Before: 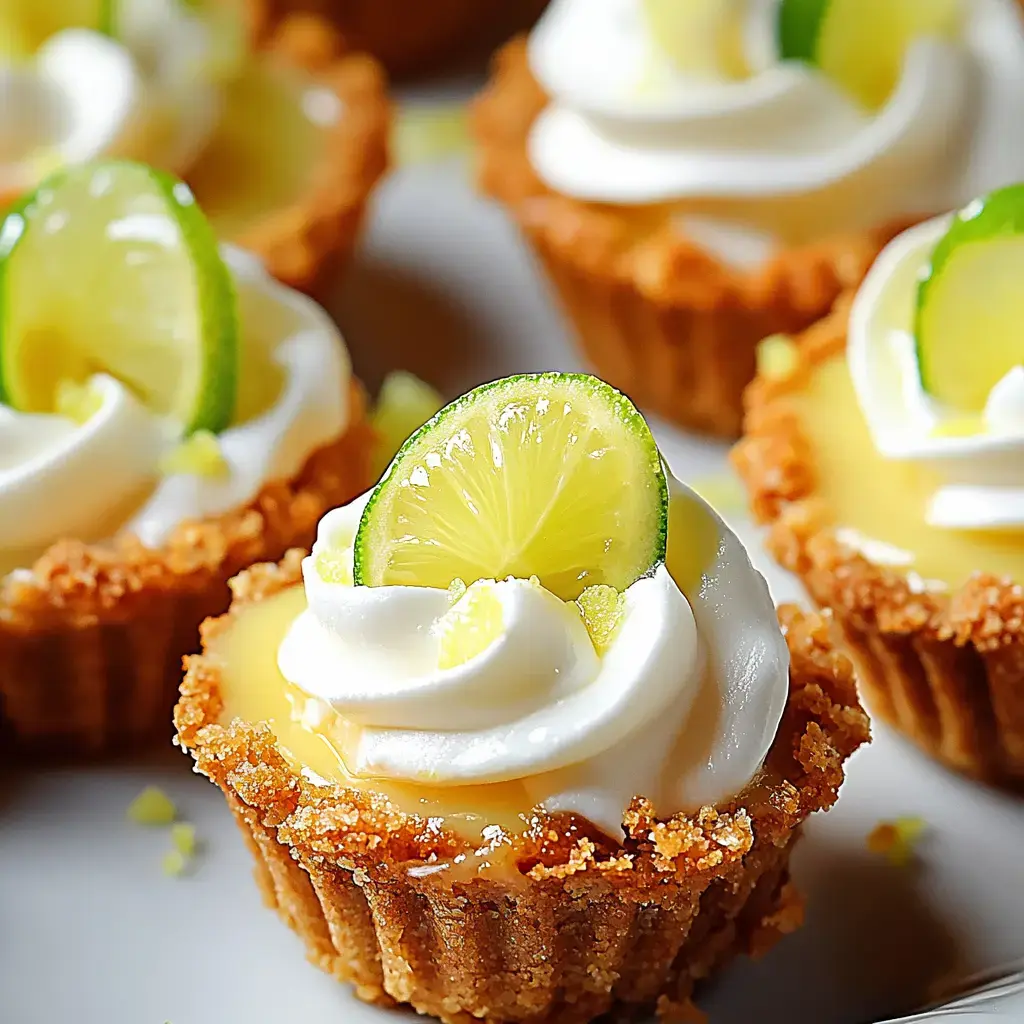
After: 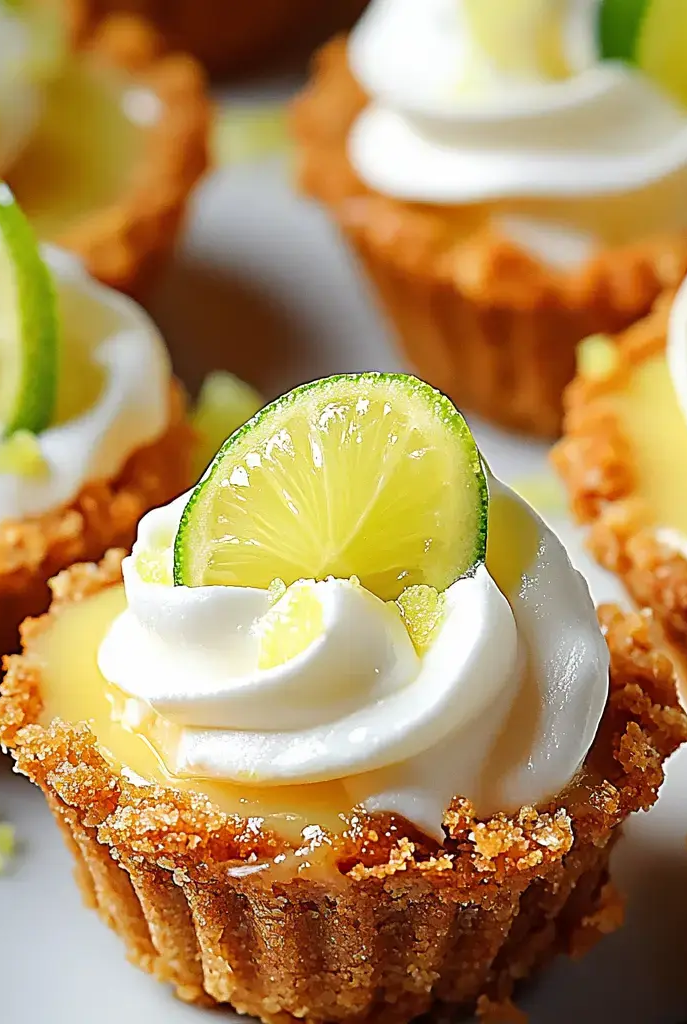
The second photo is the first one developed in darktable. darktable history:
crop and rotate: left 17.58%, right 15.32%
